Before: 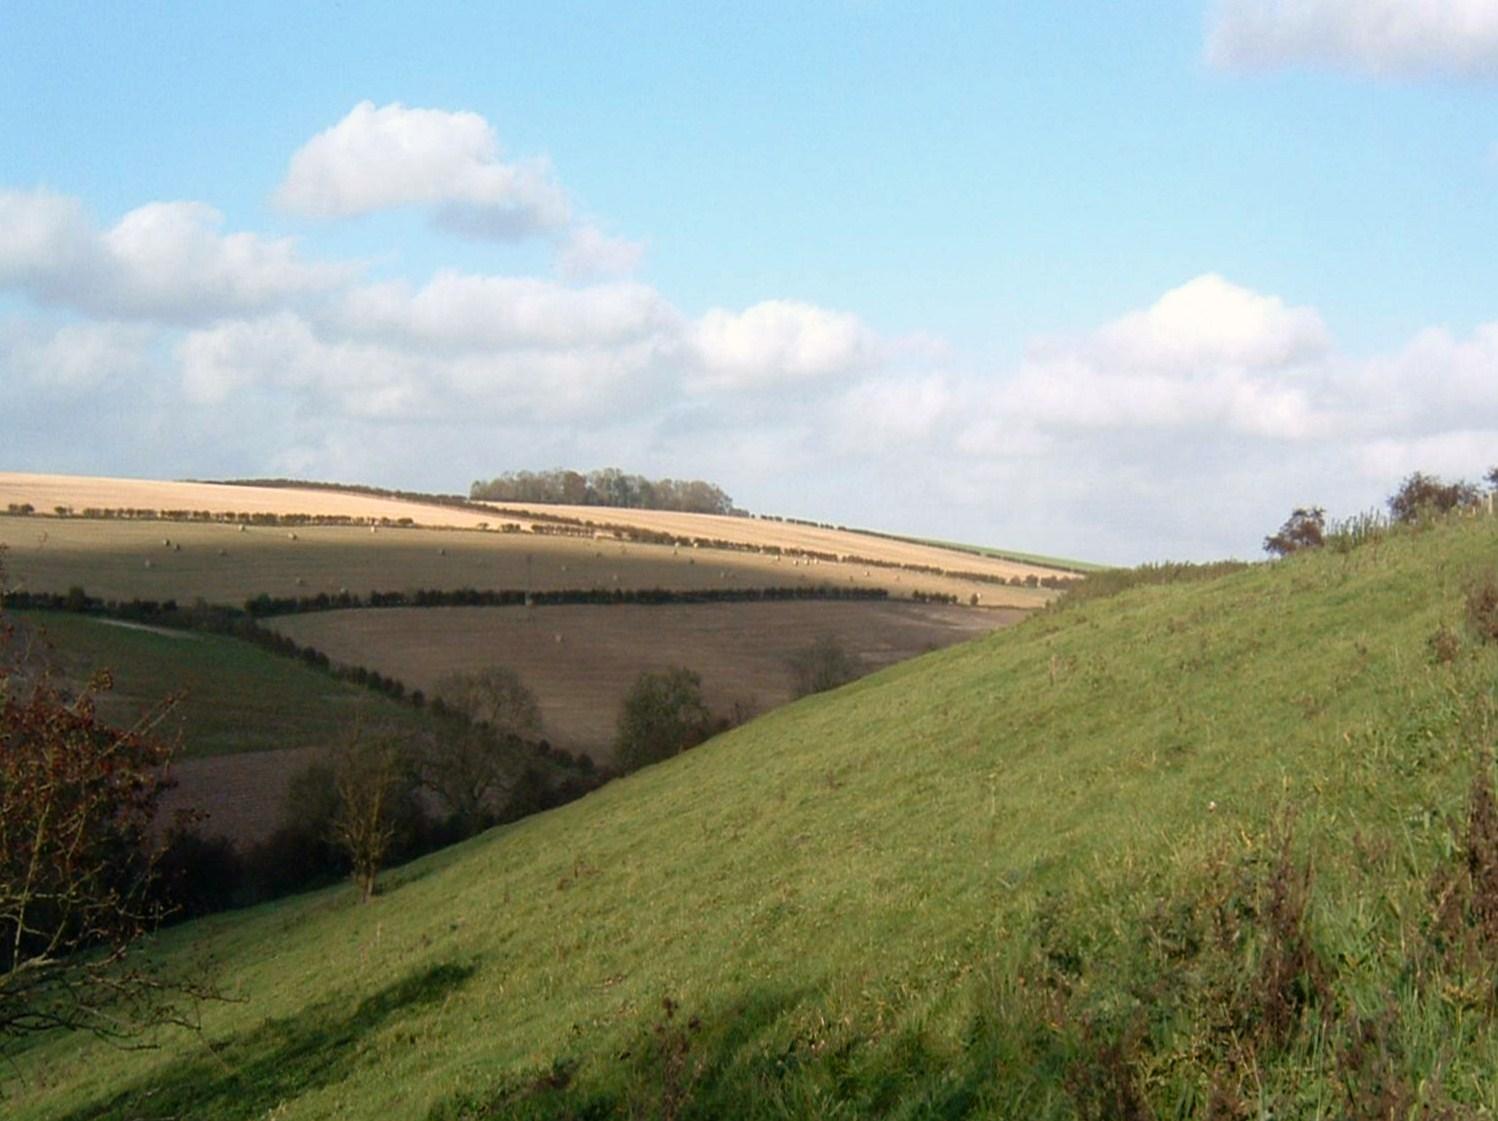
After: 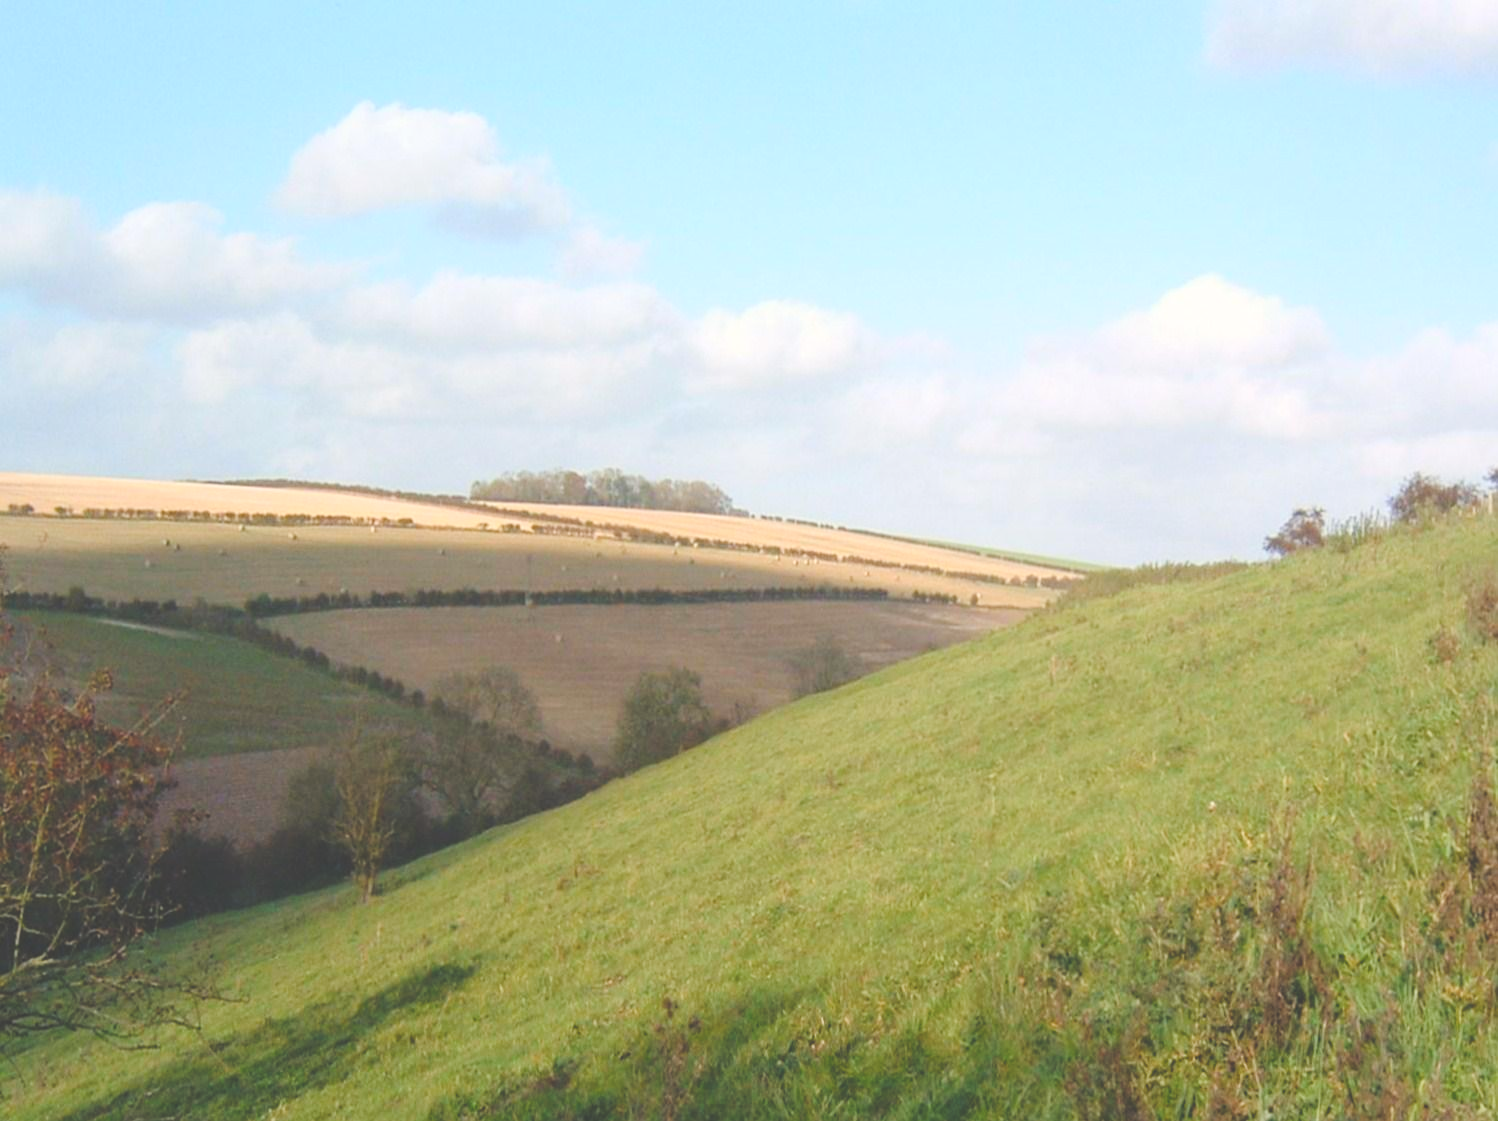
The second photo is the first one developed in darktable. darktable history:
color balance rgb: perceptual saturation grading › global saturation 20%, perceptual saturation grading › highlights -25%, perceptual saturation grading › shadows 50%
exposure: black level correction -0.015, exposure -0.125 EV, compensate highlight preservation false
global tonemap: drago (0.7, 100)
